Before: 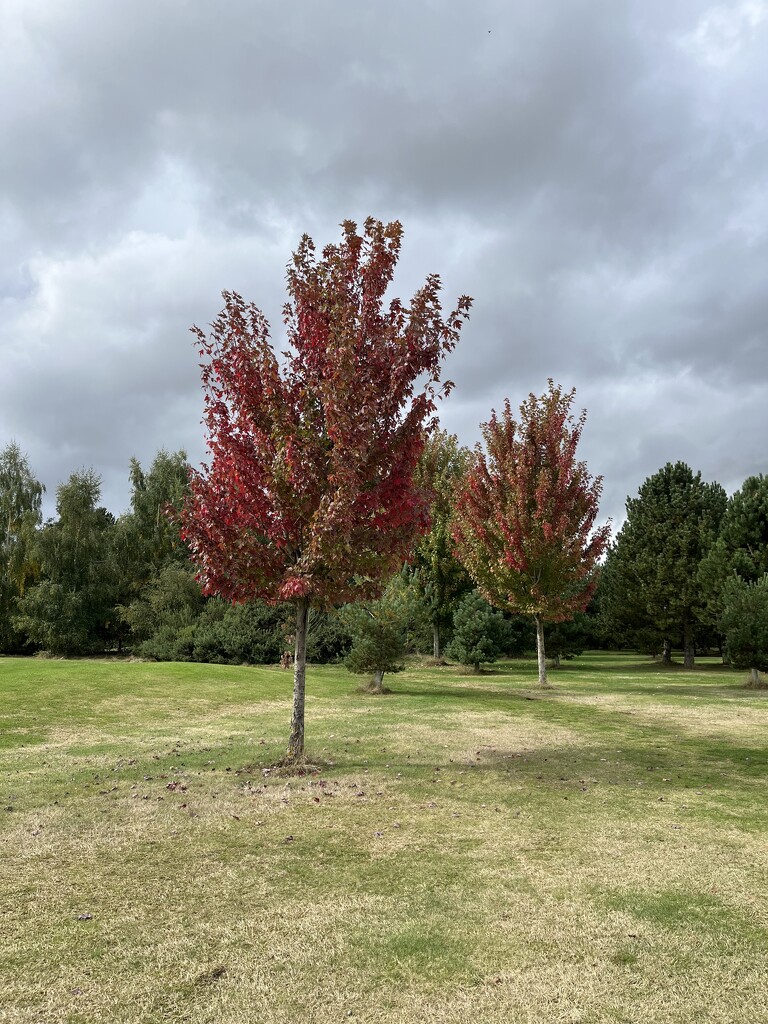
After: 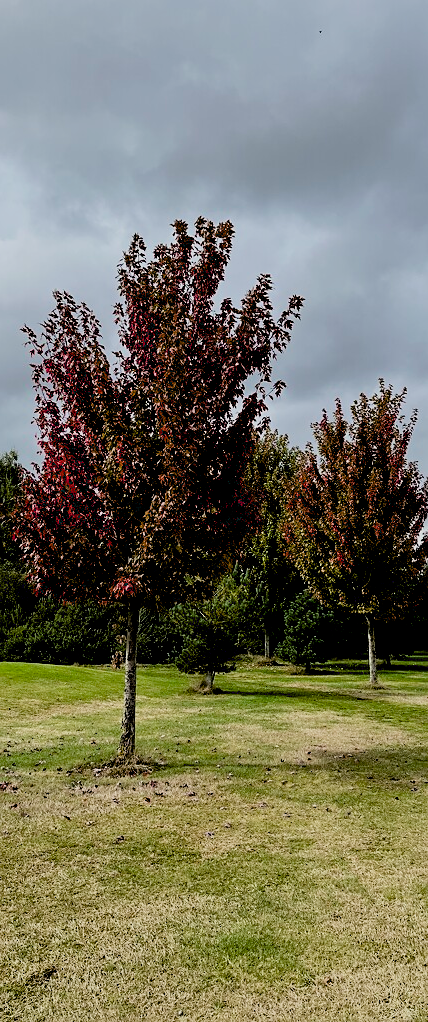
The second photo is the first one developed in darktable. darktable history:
crop: left 22.13%, right 22.09%, bottom 0.008%
sharpen: radius 1.483, amount 0.392, threshold 1.606
exposure: black level correction 0.045, exposure -0.233 EV, compensate exposure bias true, compensate highlight preservation false
filmic rgb: black relative exposure -5.15 EV, white relative exposure 3.98 EV, hardness 2.88, contrast 1.189
